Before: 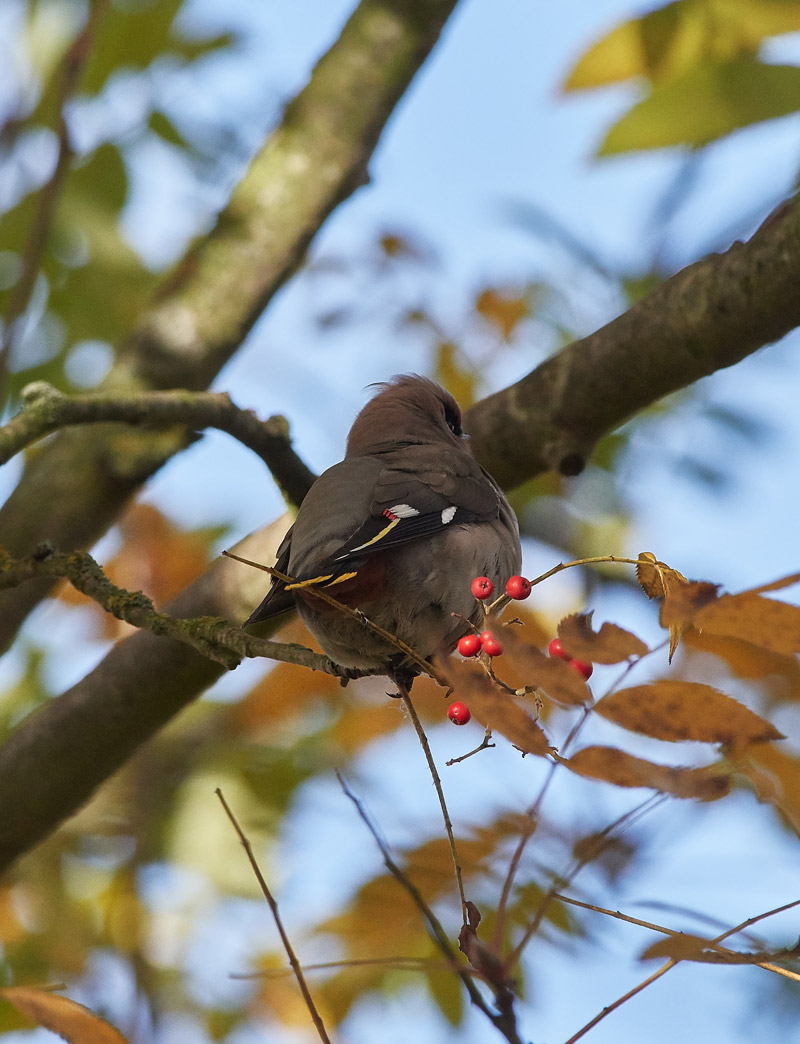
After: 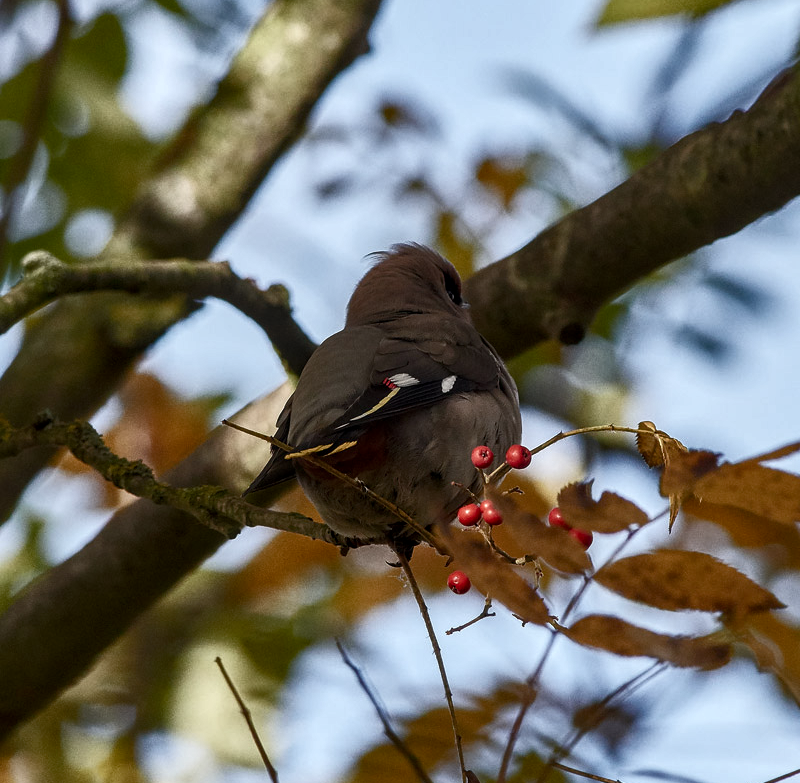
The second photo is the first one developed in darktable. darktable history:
crop and rotate: top 12.548%, bottom 12.407%
local contrast: detail 130%
color balance rgb: perceptual saturation grading › global saturation 0.711%, perceptual saturation grading › highlights -34.504%, perceptual saturation grading › mid-tones 15.096%, perceptual saturation grading › shadows 48.926%, perceptual brilliance grading › highlights 4.156%, perceptual brilliance grading › mid-tones -17.019%, perceptual brilliance grading › shadows -42.106%
